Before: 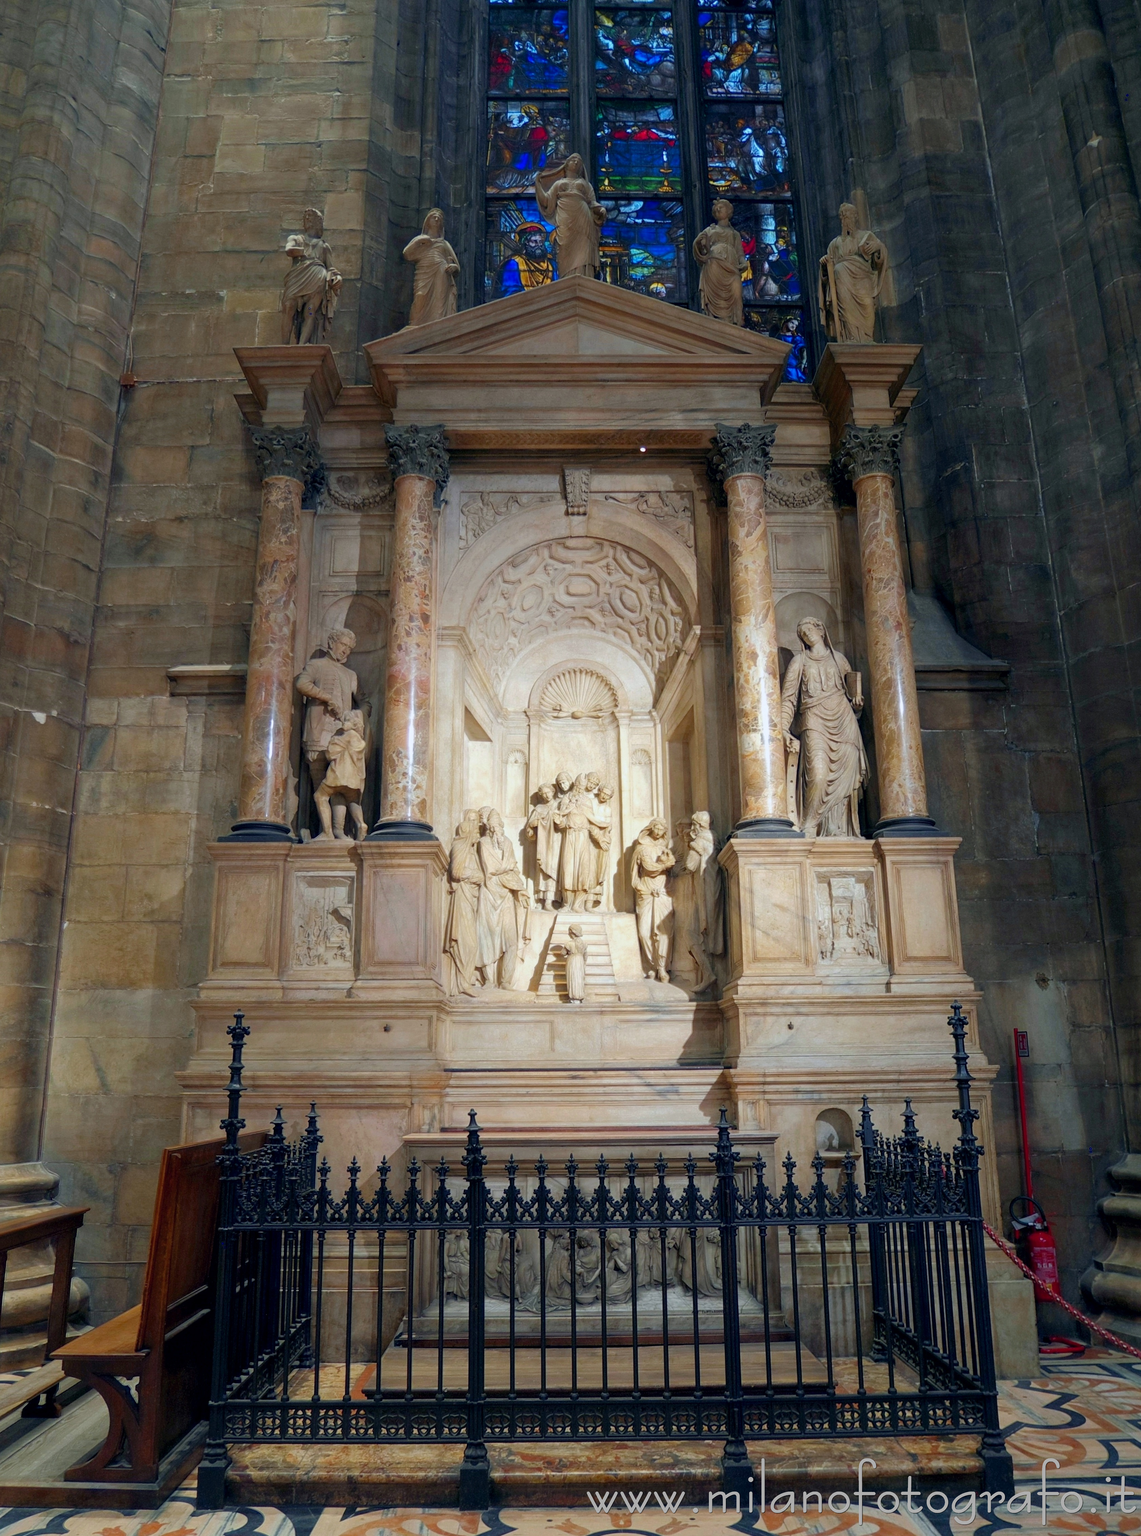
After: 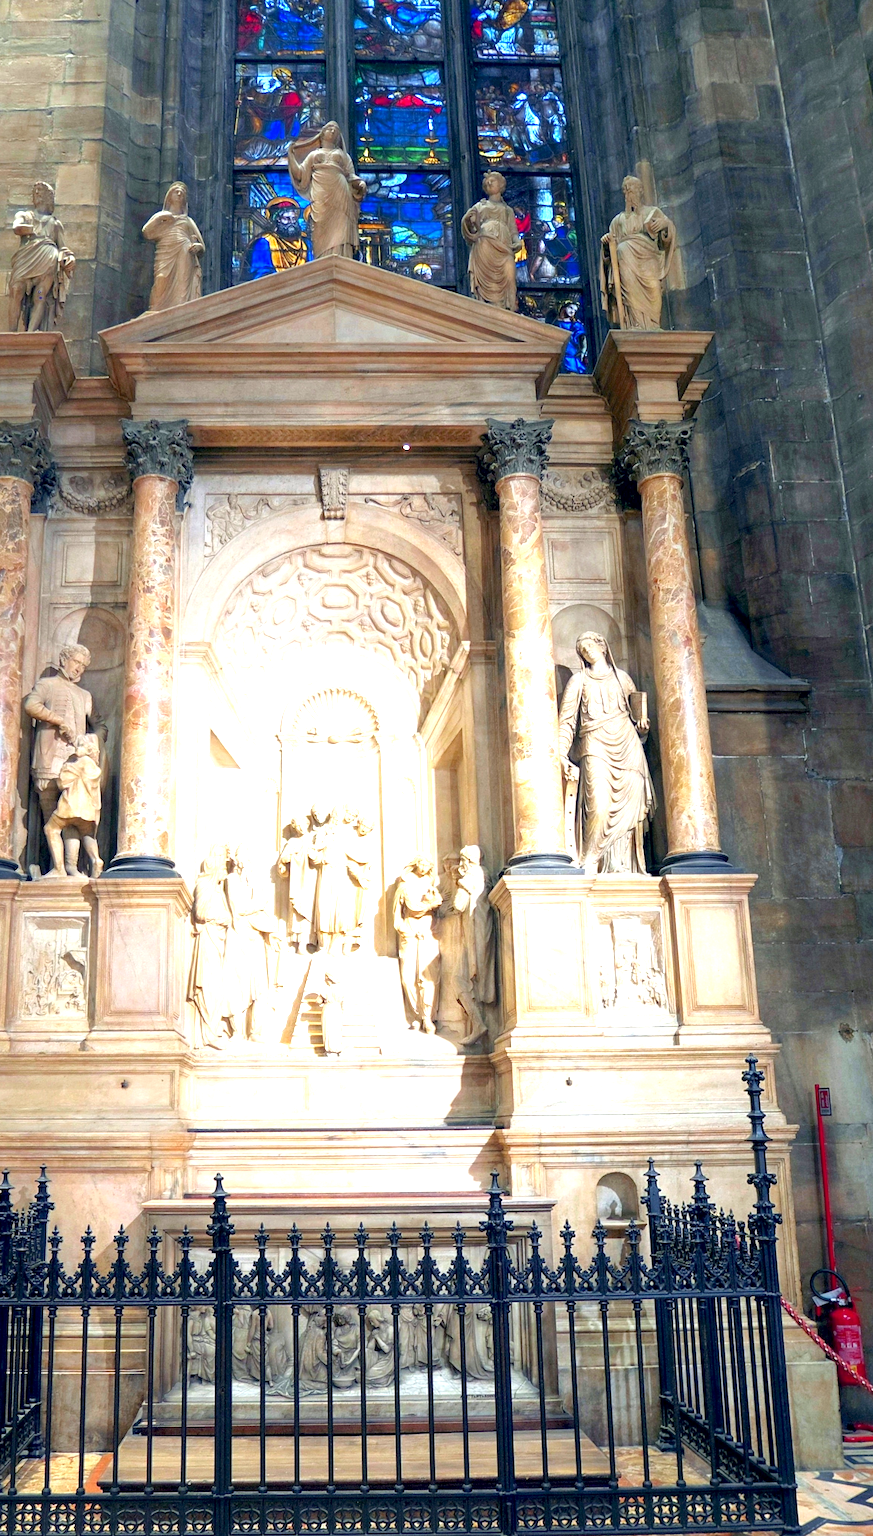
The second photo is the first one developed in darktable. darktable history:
crop and rotate: left 24.034%, top 2.838%, right 6.406%, bottom 6.299%
exposure: black level correction 0.001, exposure 1.646 EV, compensate exposure bias true, compensate highlight preservation false
